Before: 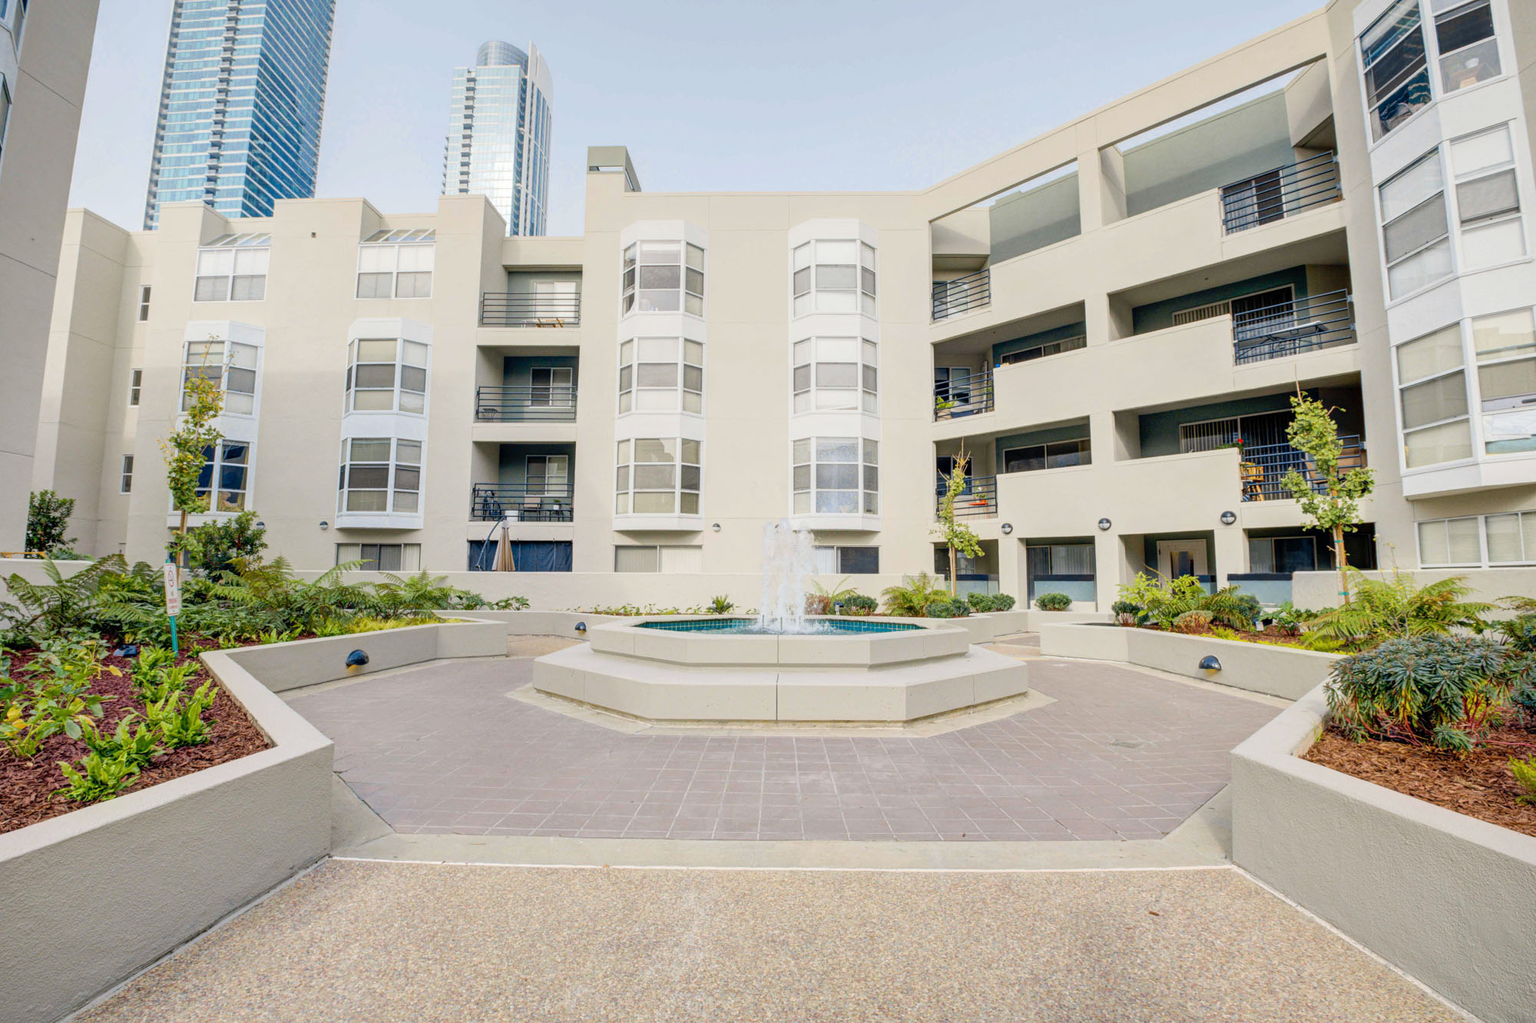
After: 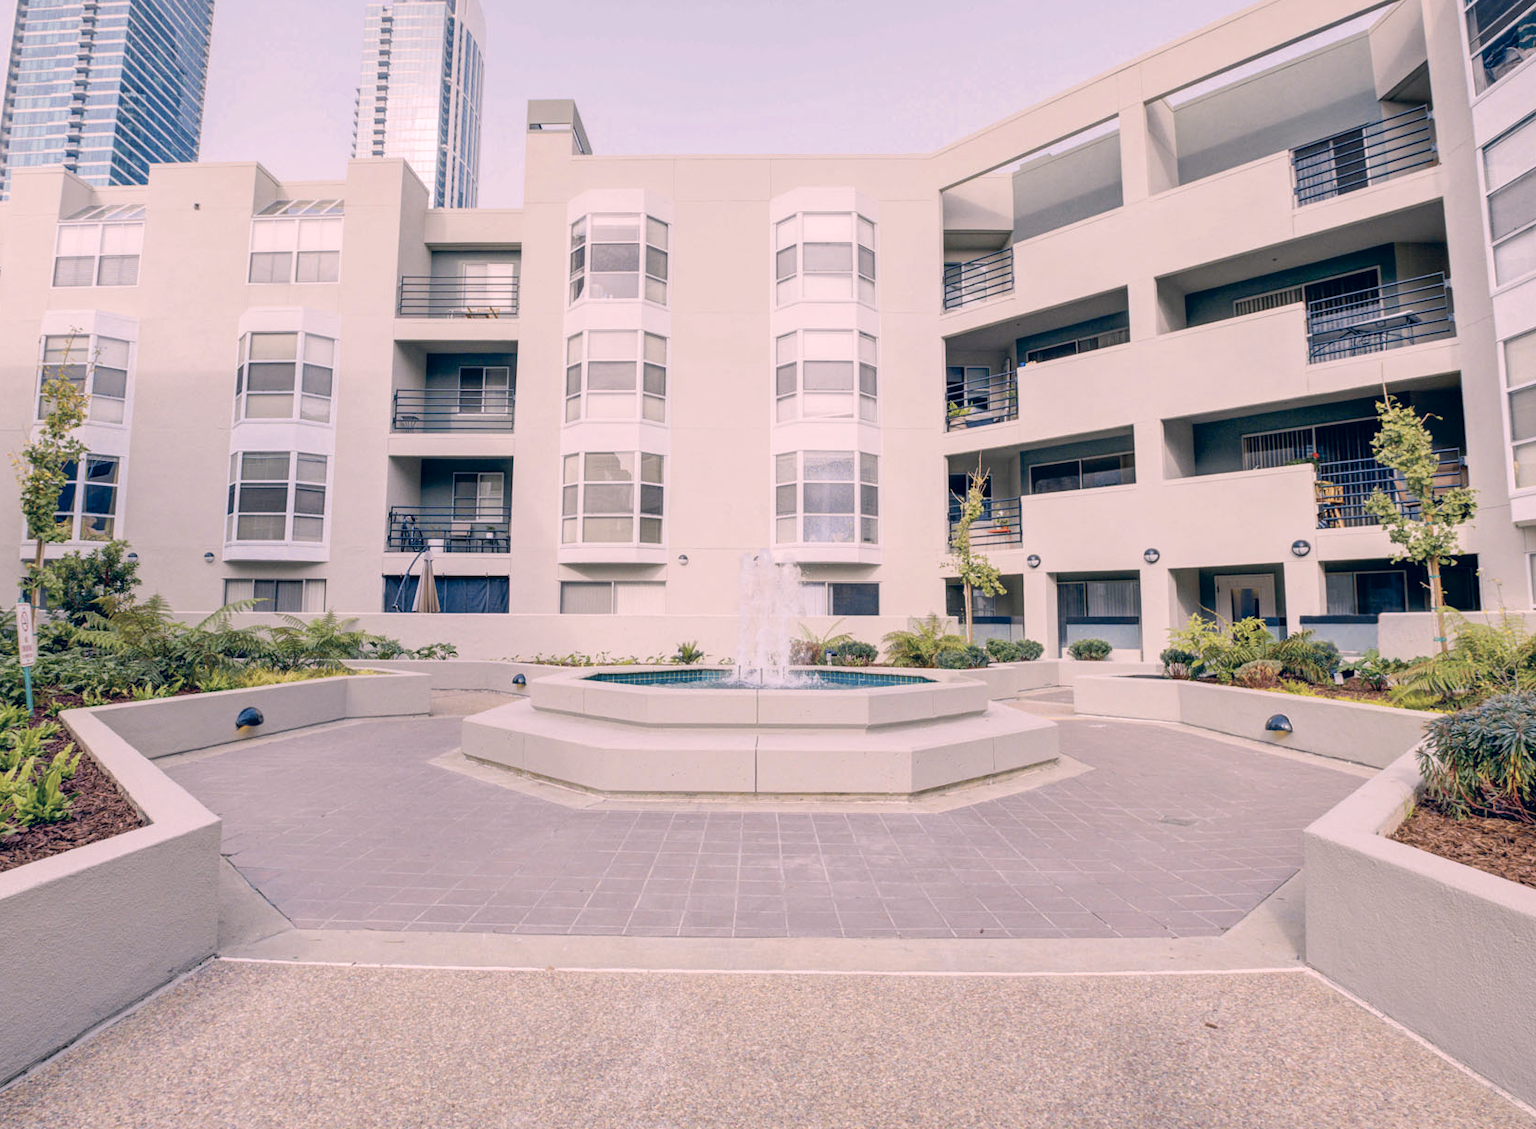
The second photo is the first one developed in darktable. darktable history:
color correction: highlights a* 14.46, highlights b* 5.85, shadows a* -5.53, shadows b* -15.24, saturation 0.85
crop: left 9.807%, top 6.259%, right 7.334%, bottom 2.177%
white balance: red 0.983, blue 1.036
contrast brightness saturation: saturation -0.17
